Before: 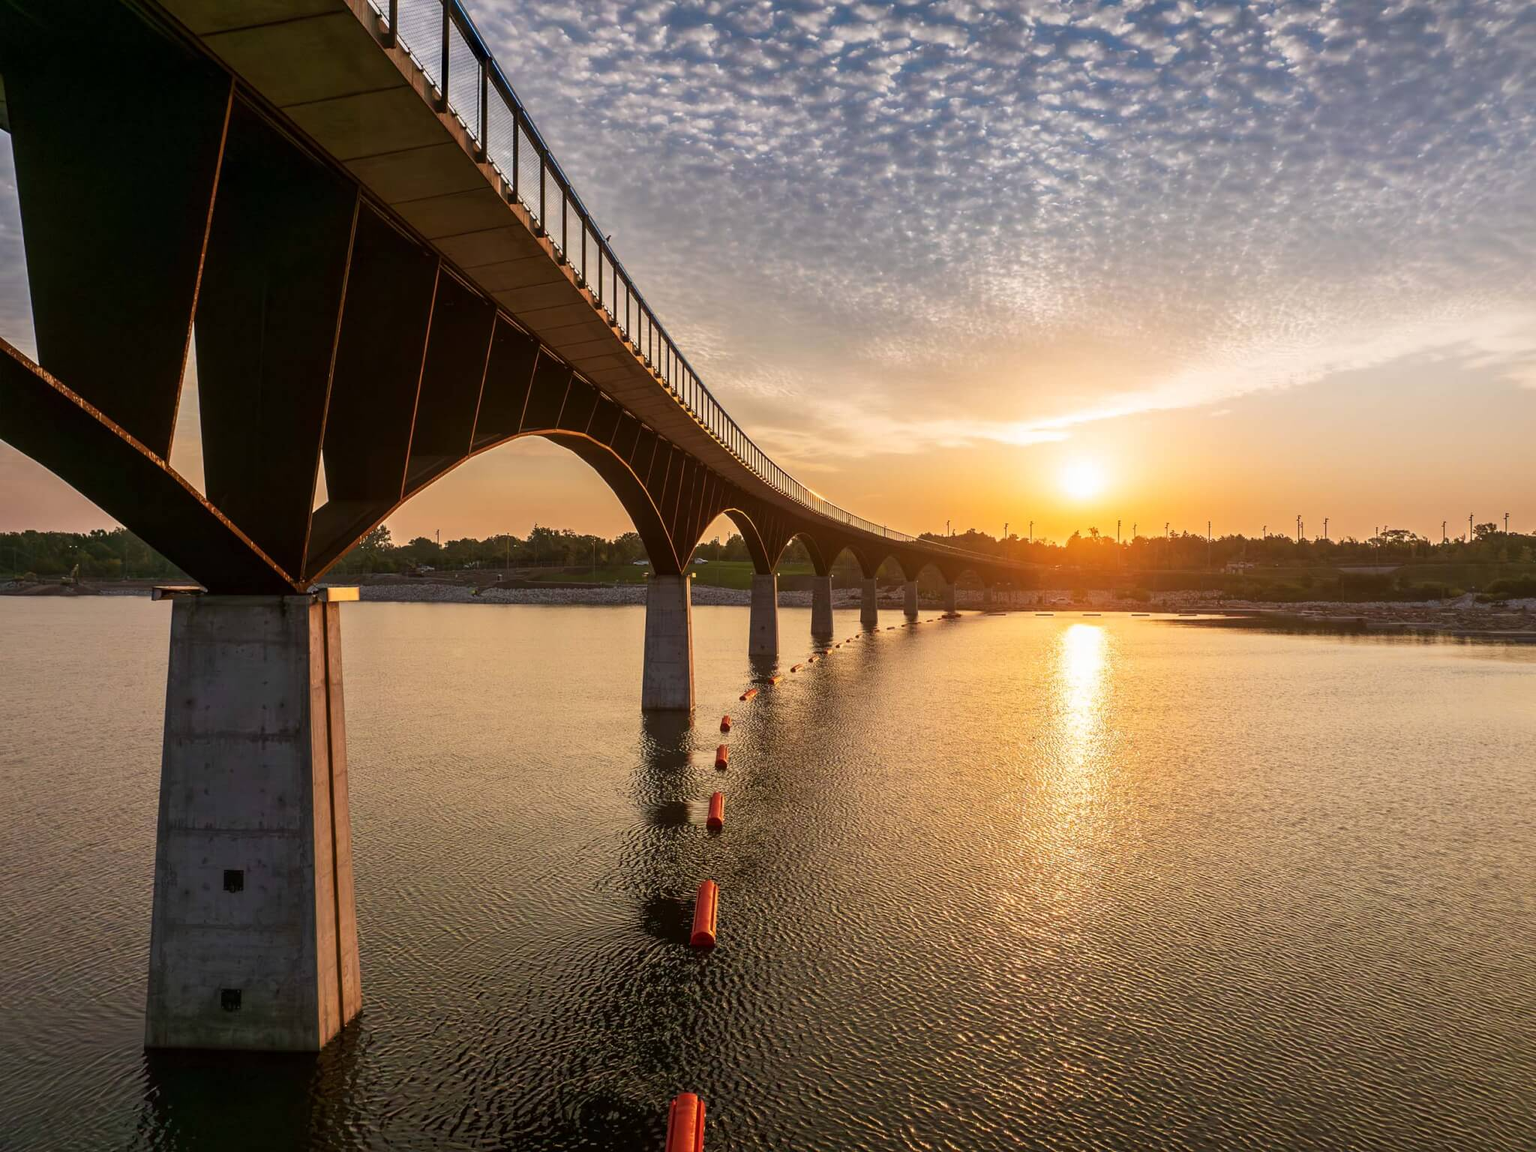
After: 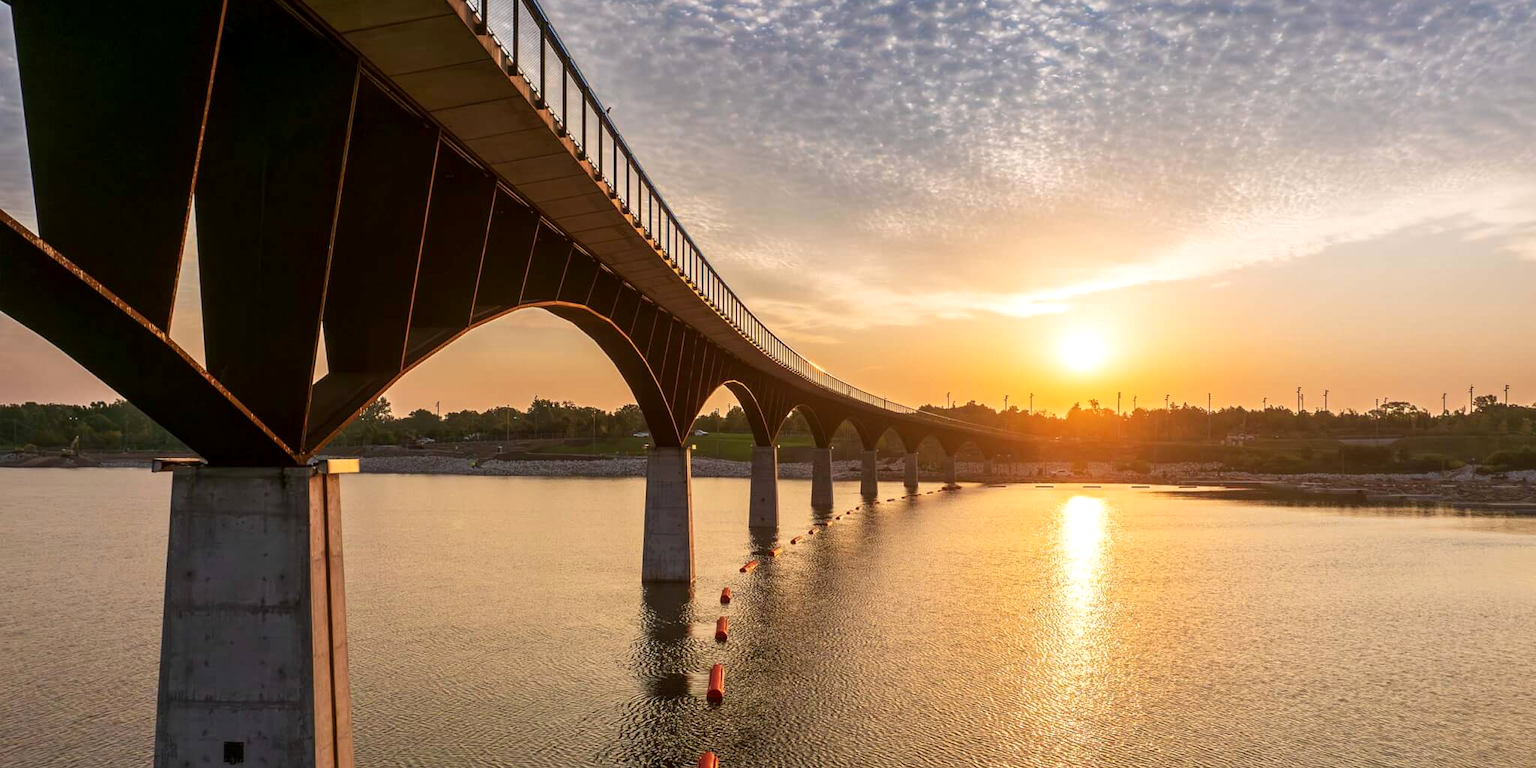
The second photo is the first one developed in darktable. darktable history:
crop: top 11.166%, bottom 22.168%
exposure: black level correction 0.001, exposure 0.14 EV, compensate highlight preservation false
